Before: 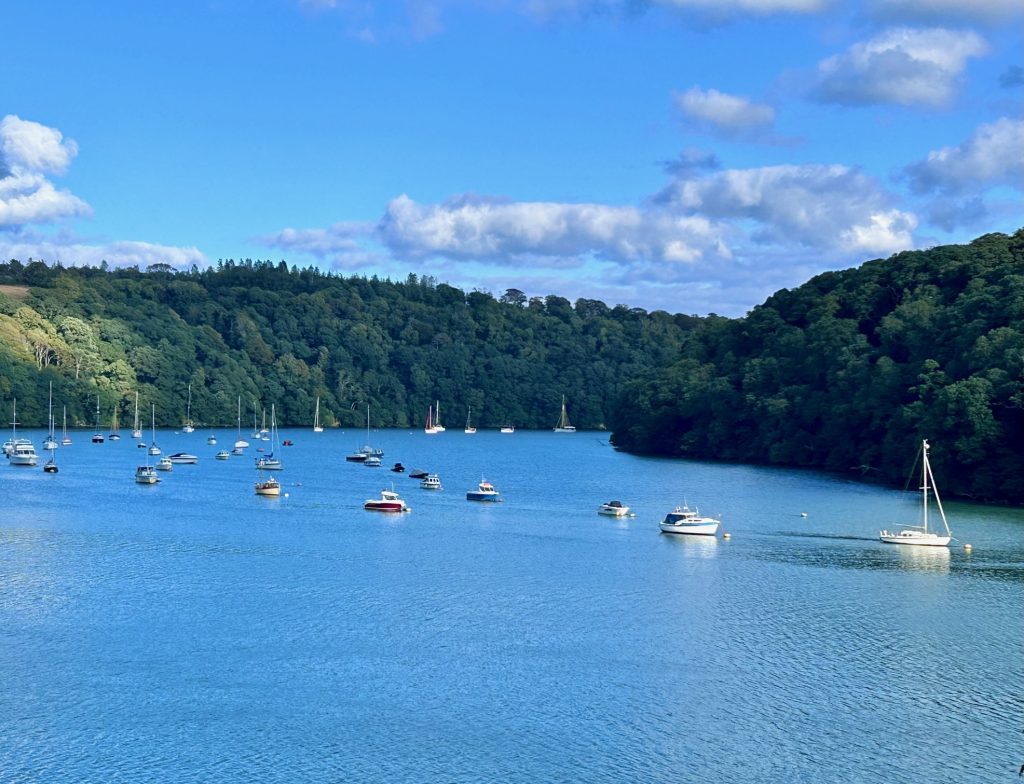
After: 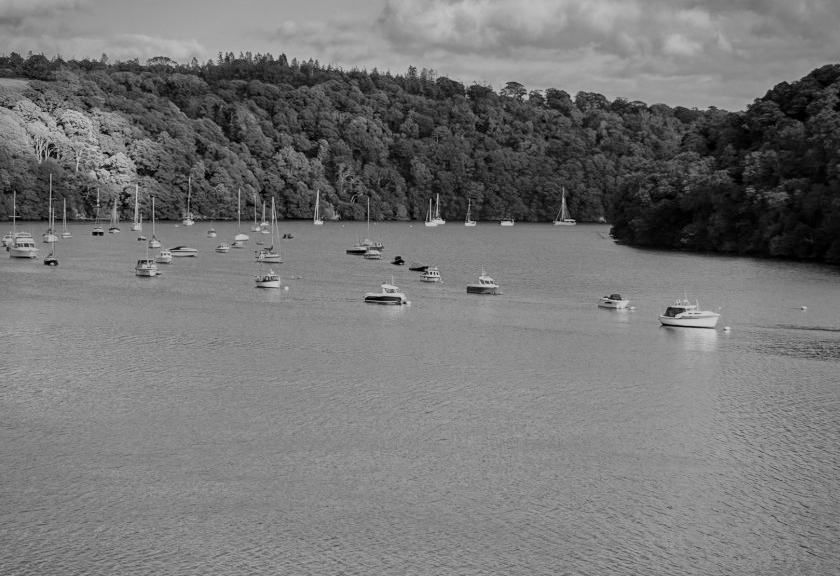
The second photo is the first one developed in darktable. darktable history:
filmic rgb: black relative exposure -6.98 EV, white relative exposure 5.63 EV, hardness 2.86
exposure: exposure 0.6 EV, compensate highlight preservation false
white balance: red 0.984, blue 1.059
crop: top 26.531%, right 17.959%
local contrast: on, module defaults
monochrome: a -74.22, b 78.2
vignetting: fall-off radius 60.92%
